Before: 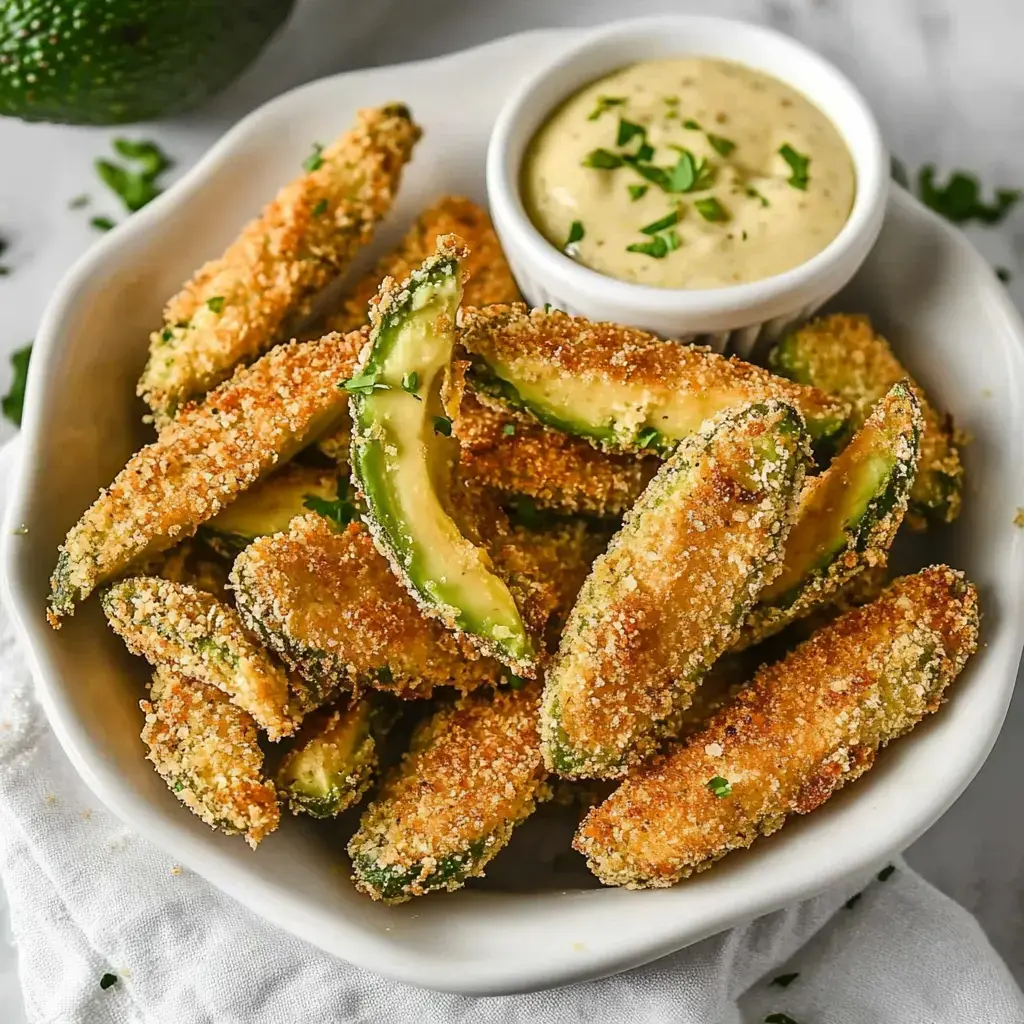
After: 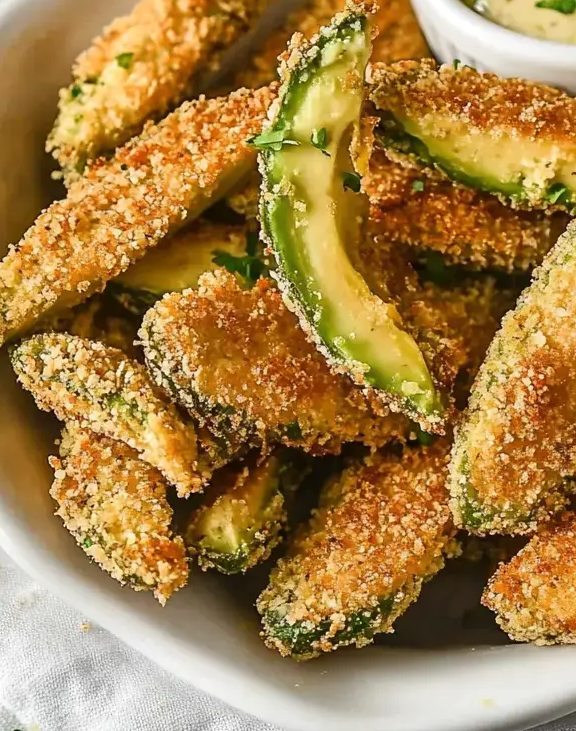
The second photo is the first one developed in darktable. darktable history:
crop: left 8.966%, top 23.852%, right 34.699%, bottom 4.703%
shadows and highlights: shadows 12, white point adjustment 1.2, highlights -0.36, soften with gaussian
